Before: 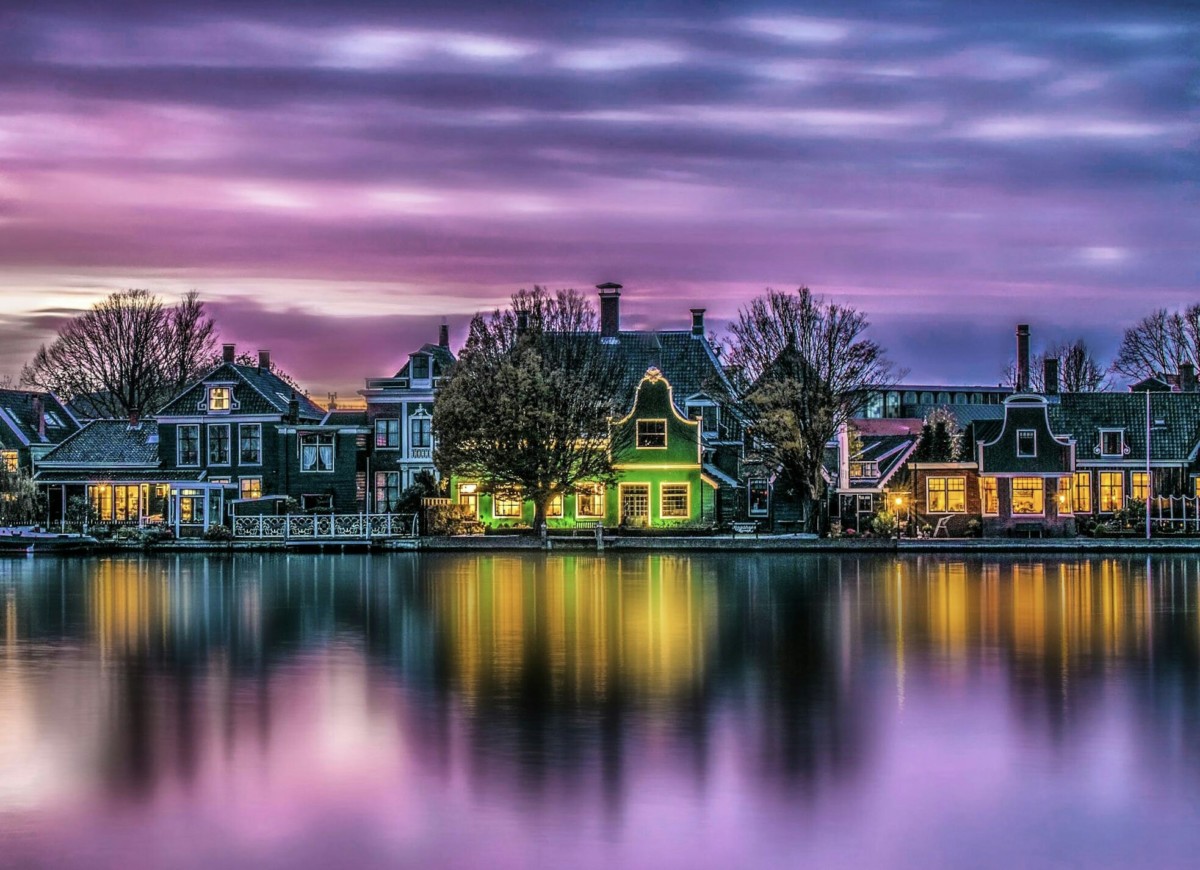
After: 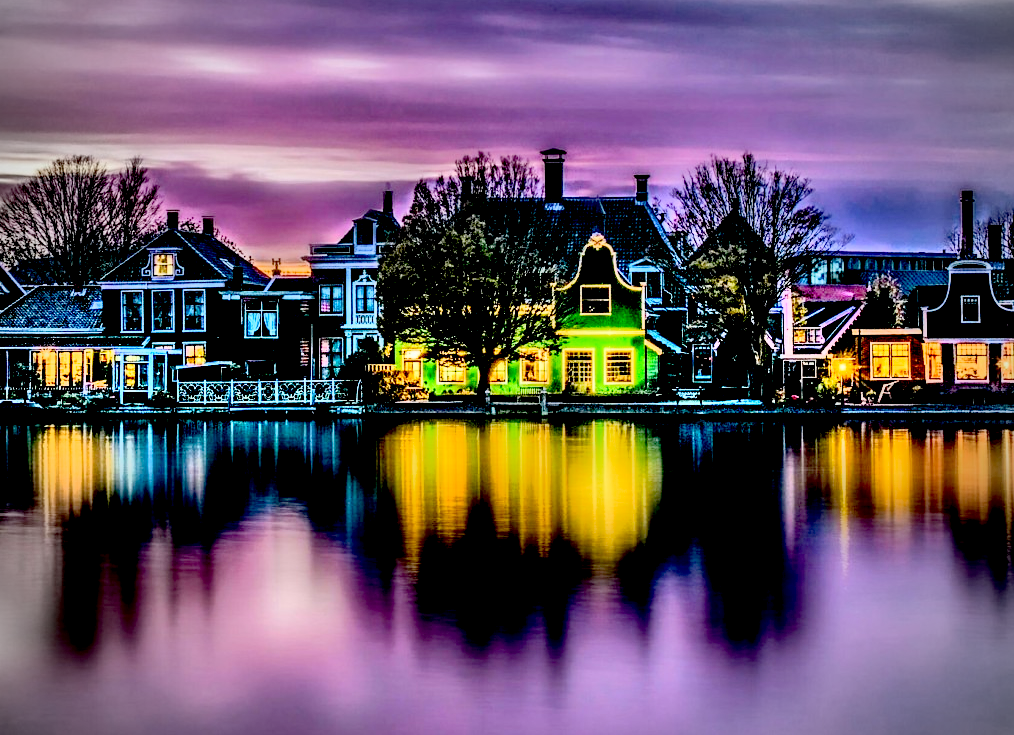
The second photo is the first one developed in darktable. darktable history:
shadows and highlights: soften with gaussian
exposure: black level correction 0.058, compensate exposure bias true, compensate highlight preservation false
vignetting: fall-off start 75.04%, brightness -0.442, saturation -0.691, width/height ratio 1.081
crop and rotate: left 4.722%, top 15.443%, right 10.697%
